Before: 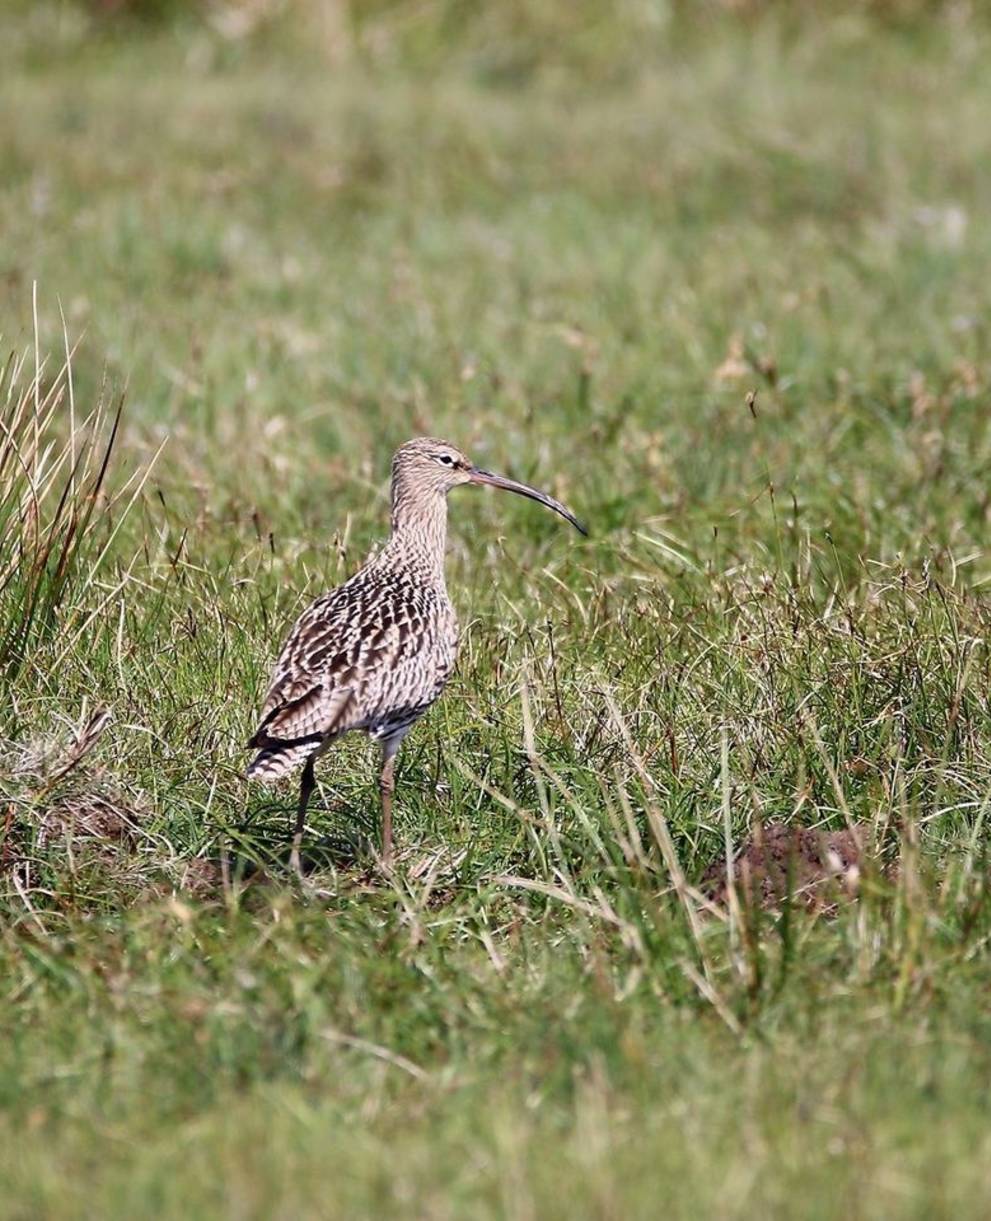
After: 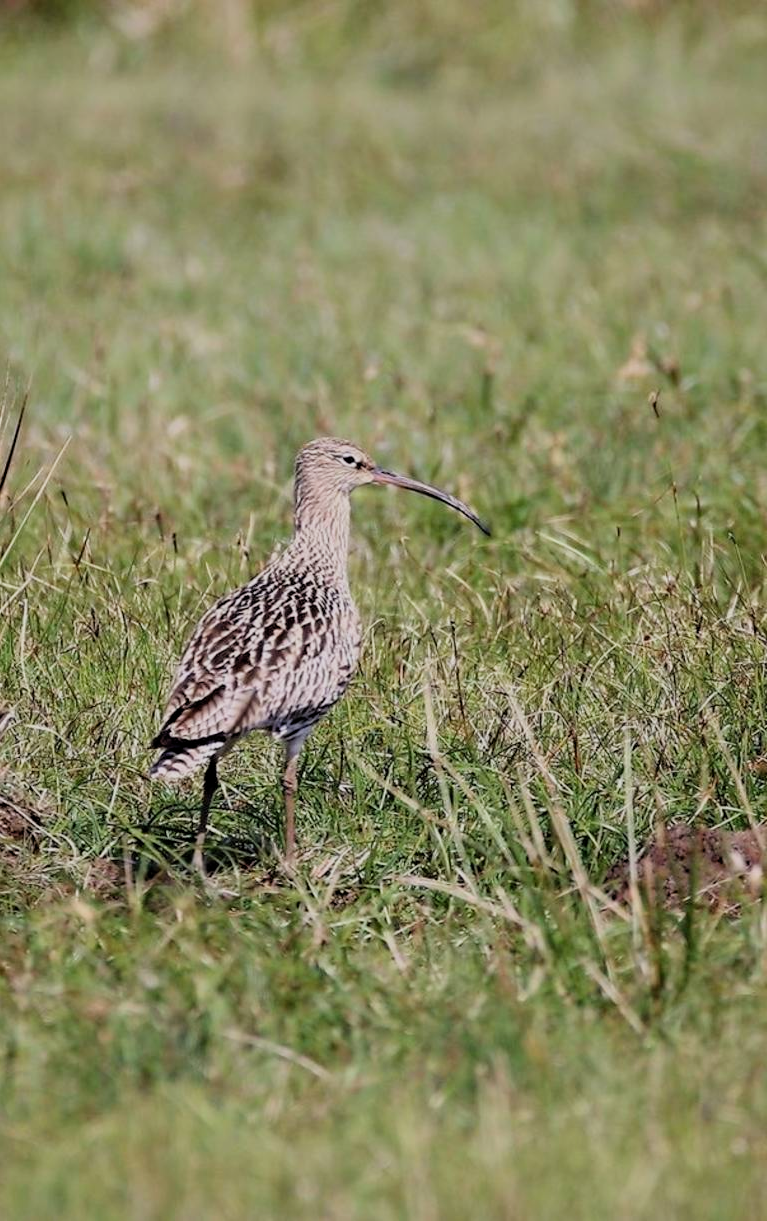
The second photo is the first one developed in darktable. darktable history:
crop: left 9.88%, right 12.664%
filmic rgb: middle gray luminance 18.42%, black relative exposure -9 EV, white relative exposure 3.75 EV, threshold 6 EV, target black luminance 0%, hardness 4.85, latitude 67.35%, contrast 0.955, highlights saturation mix 20%, shadows ↔ highlights balance 21.36%, add noise in highlights 0, preserve chrominance luminance Y, color science v3 (2019), use custom middle-gray values true, iterations of high-quality reconstruction 0, contrast in highlights soft, enable highlight reconstruction true
